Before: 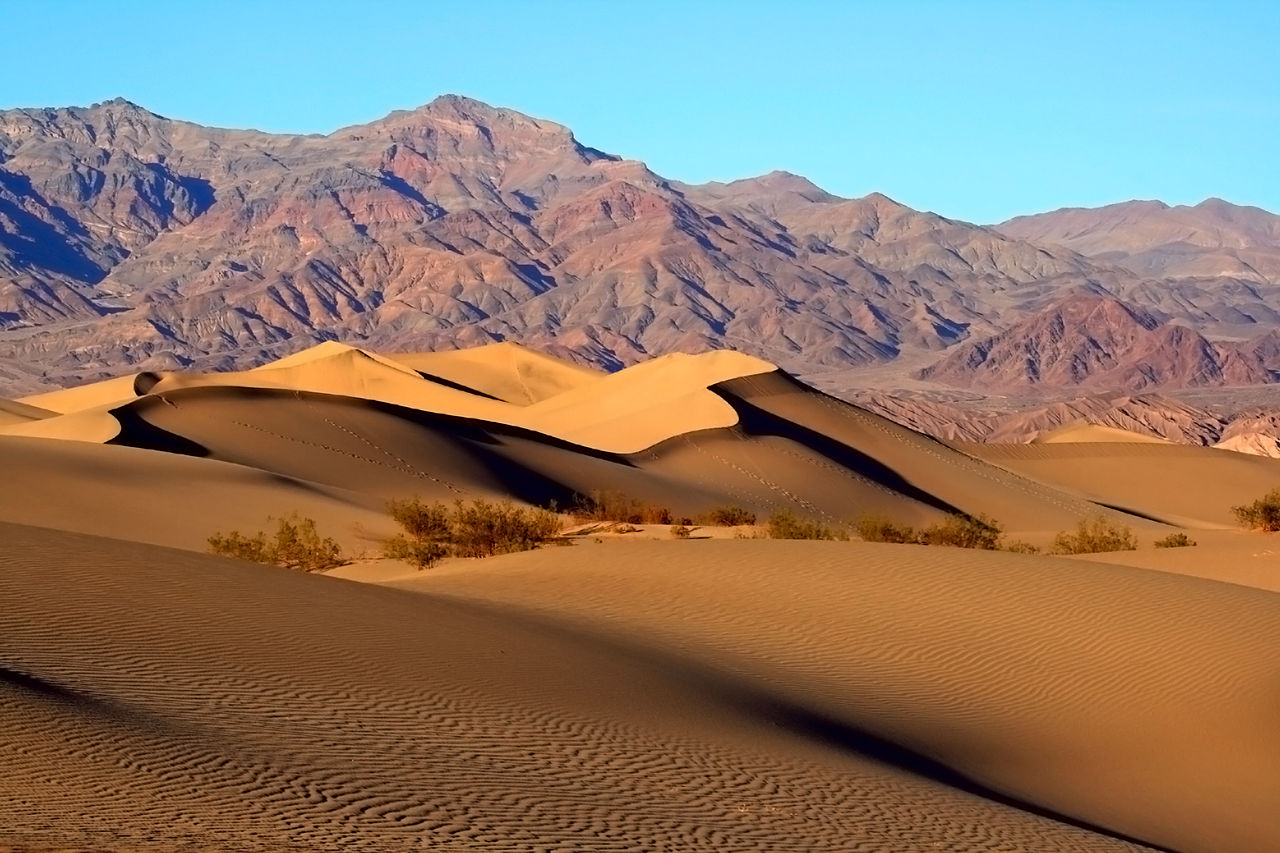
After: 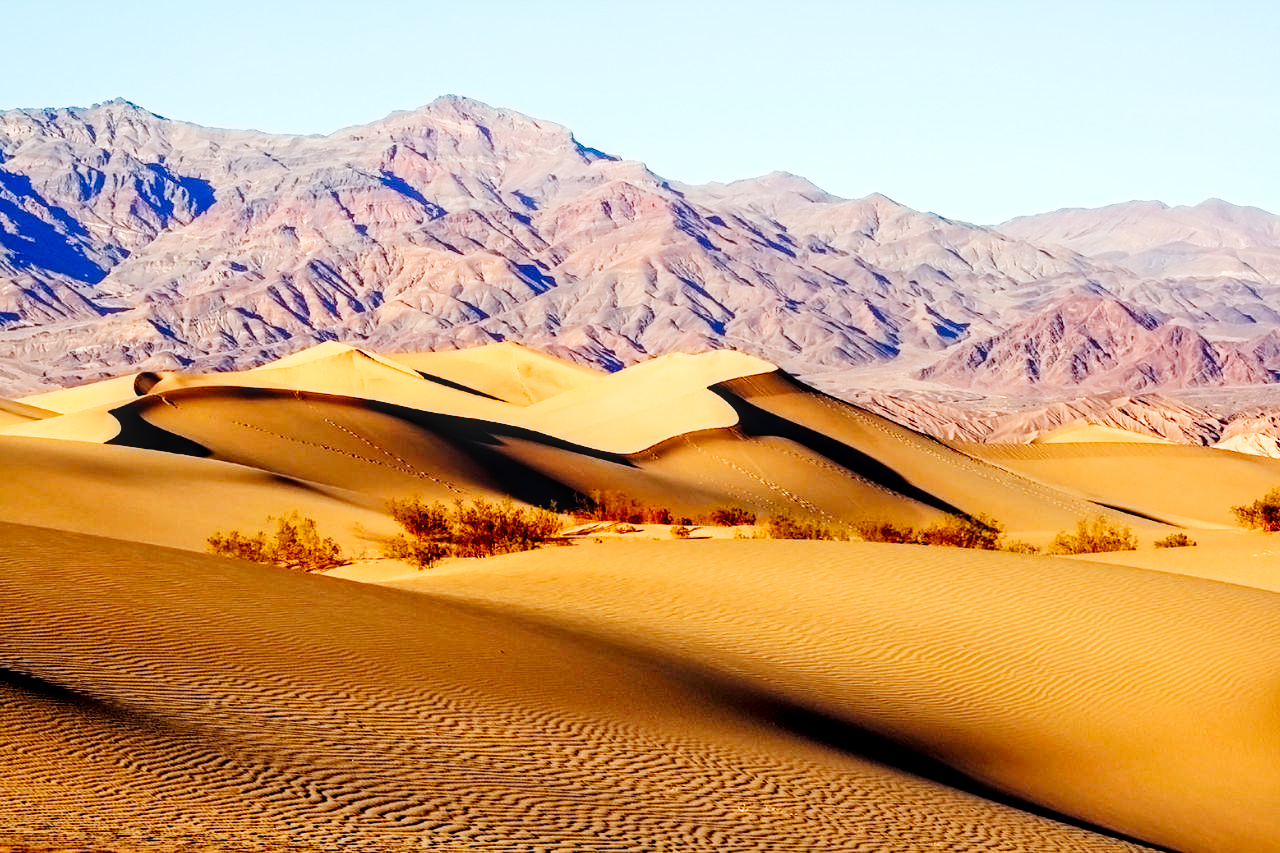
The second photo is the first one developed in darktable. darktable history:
local contrast: on, module defaults
tone curve: curves: ch0 [(0, 0) (0.004, 0) (0.133, 0.071) (0.325, 0.456) (0.832, 0.957) (1, 1)], preserve colors none
